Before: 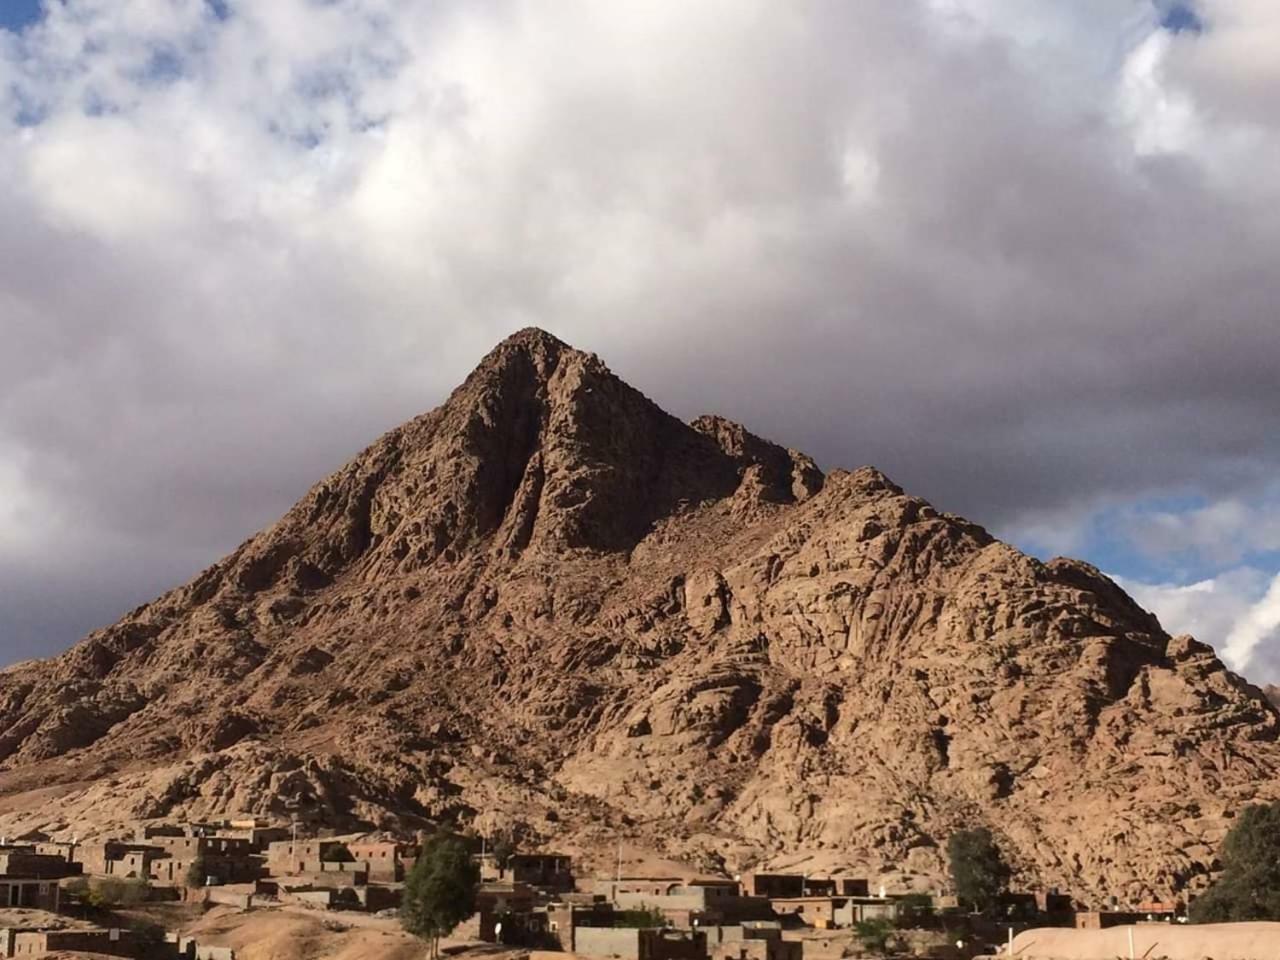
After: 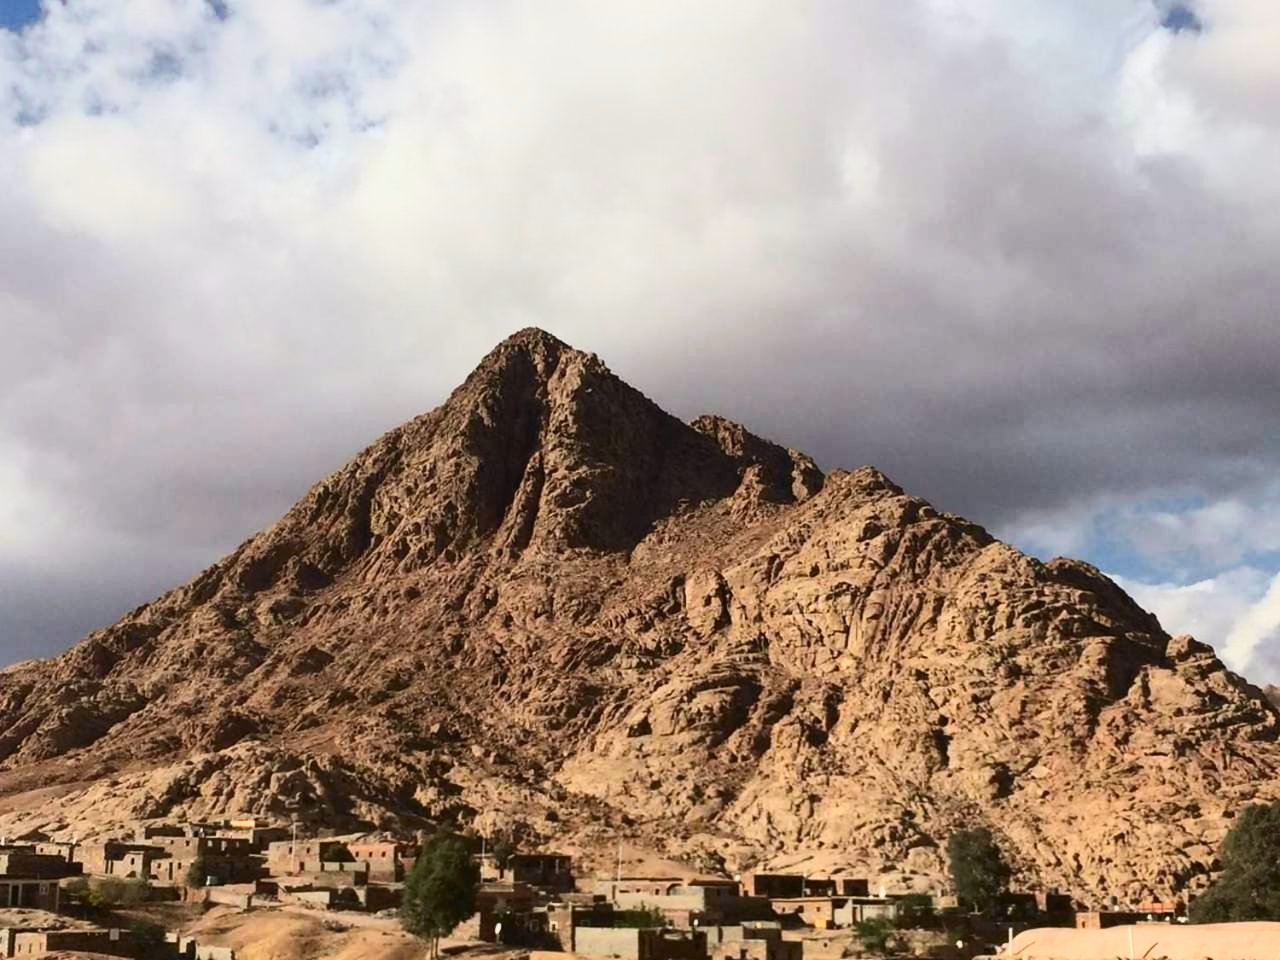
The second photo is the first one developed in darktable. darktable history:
tone curve: curves: ch0 [(0, 0.03) (0.037, 0.045) (0.123, 0.123) (0.19, 0.186) (0.277, 0.279) (0.474, 0.517) (0.584, 0.664) (0.678, 0.777) (0.875, 0.92) (1, 0.965)]; ch1 [(0, 0) (0.243, 0.245) (0.402, 0.41) (0.493, 0.487) (0.508, 0.503) (0.531, 0.532) (0.551, 0.556) (0.637, 0.671) (0.694, 0.732) (1, 1)]; ch2 [(0, 0) (0.249, 0.216) (0.356, 0.329) (0.424, 0.442) (0.476, 0.477) (0.498, 0.503) (0.517, 0.524) (0.532, 0.547) (0.562, 0.576) (0.614, 0.644) (0.706, 0.748) (0.808, 0.809) (0.991, 0.968)], color space Lab, independent channels, preserve colors none
